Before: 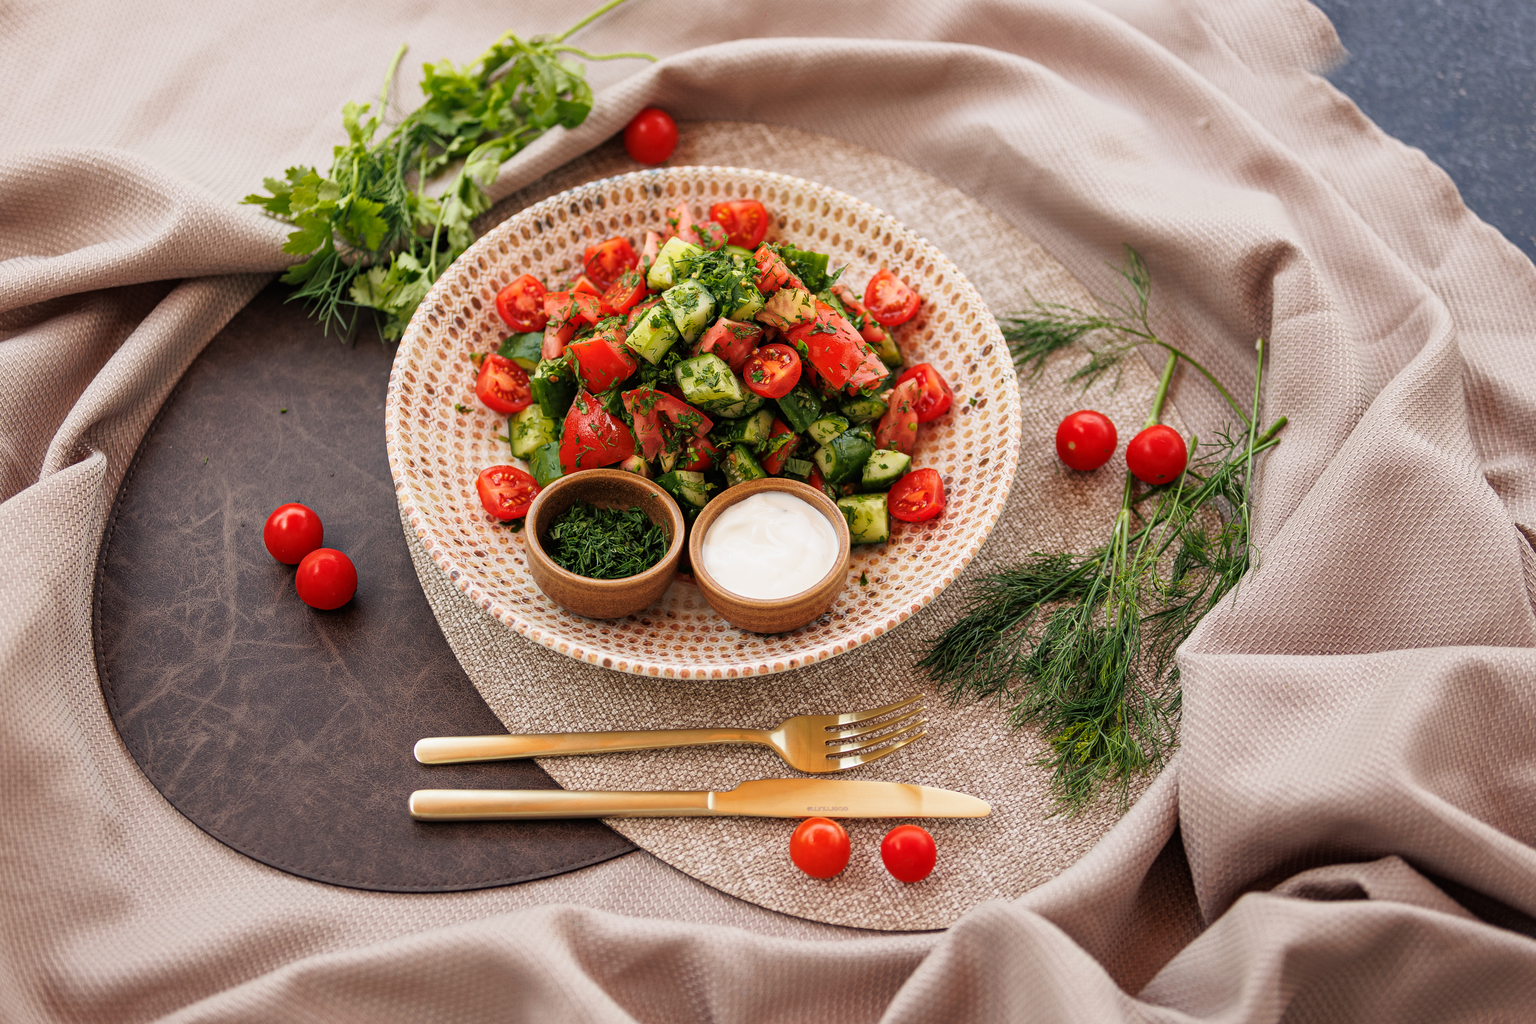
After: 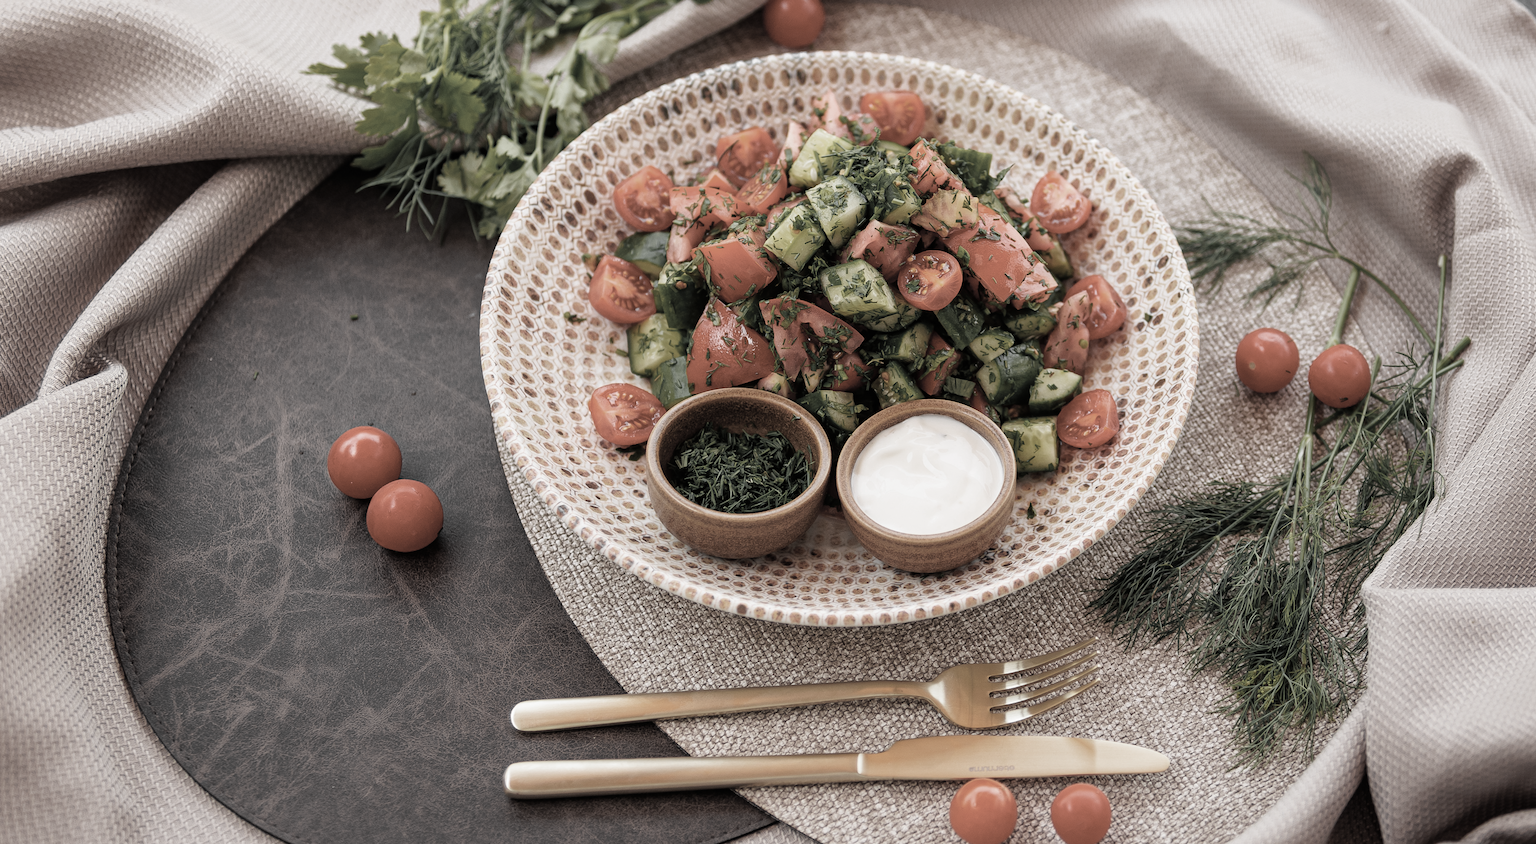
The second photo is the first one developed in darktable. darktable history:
rotate and perspective: rotation -0.013°, lens shift (vertical) -0.027, lens shift (horizontal) 0.178, crop left 0.016, crop right 0.989, crop top 0.082, crop bottom 0.918
crop: top 7.49%, right 9.717%, bottom 11.943%
color zones: curves: ch0 [(0, 0.613) (0.01, 0.613) (0.245, 0.448) (0.498, 0.529) (0.642, 0.665) (0.879, 0.777) (0.99, 0.613)]; ch1 [(0, 0.035) (0.121, 0.189) (0.259, 0.197) (0.415, 0.061) (0.589, 0.022) (0.732, 0.022) (0.857, 0.026) (0.991, 0.053)]
